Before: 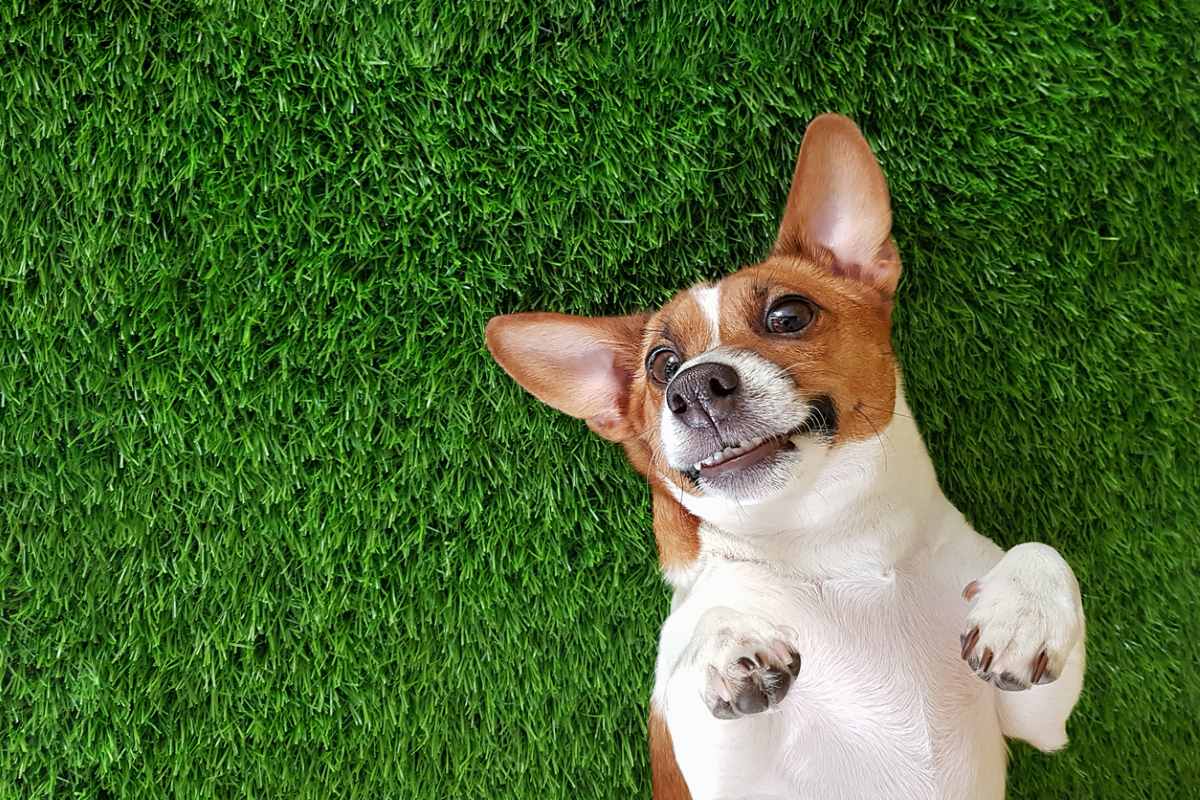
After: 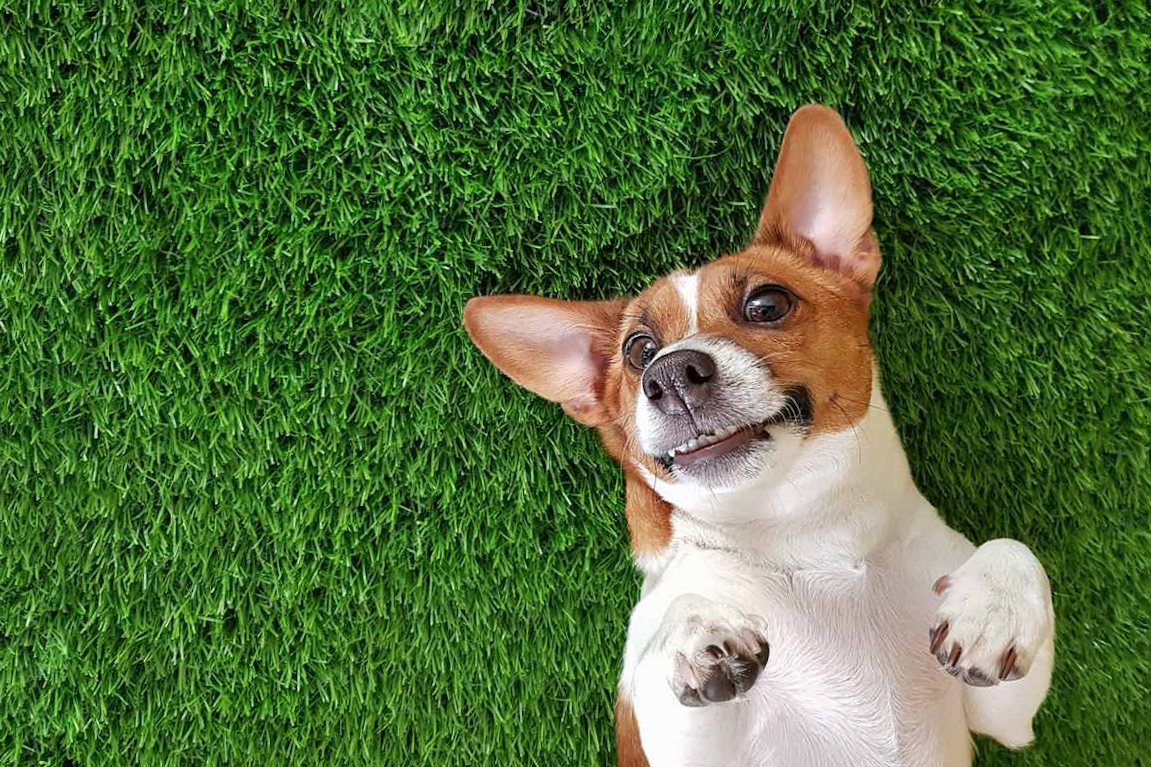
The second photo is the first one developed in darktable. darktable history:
color calibration: illuminant same as pipeline (D50), adaptation XYZ, x 0.345, y 0.358, temperature 5004.24 K
crop and rotate: angle -1.62°
shadows and highlights: highlights color adjustment 41.55%, low approximation 0.01, soften with gaussian
